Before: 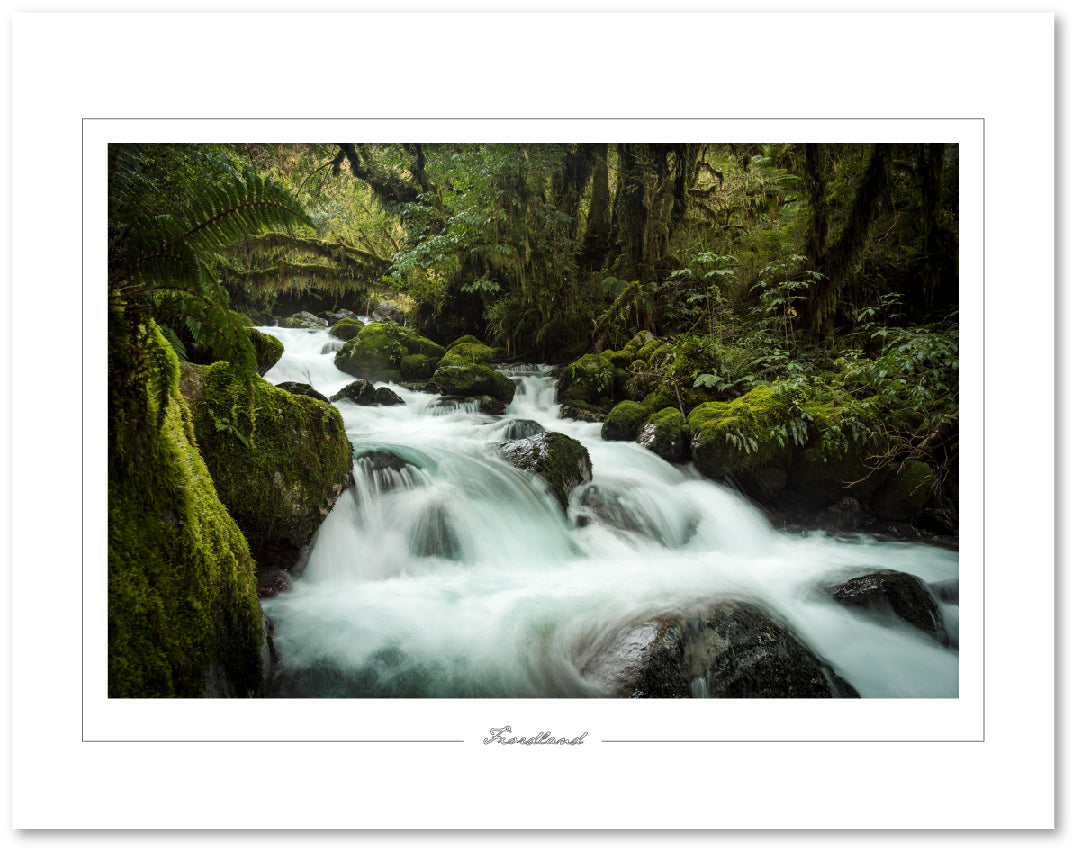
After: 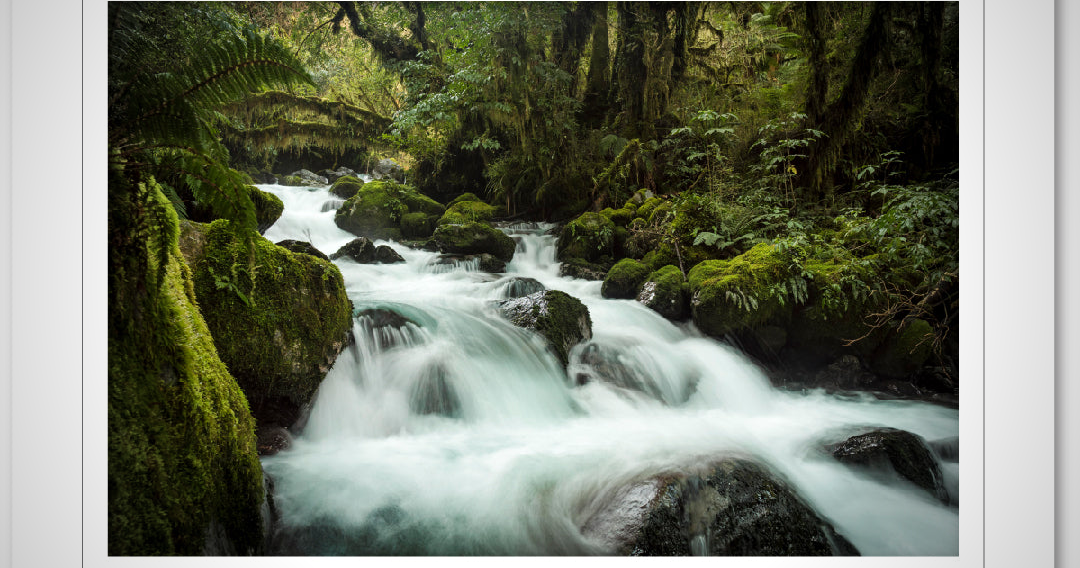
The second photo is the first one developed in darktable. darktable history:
tone equalizer: on, module defaults
vignetting: fall-off start 67.15%, brightness -0.442, saturation -0.691, width/height ratio 1.011, unbound false
crop: top 16.727%, bottom 16.727%
